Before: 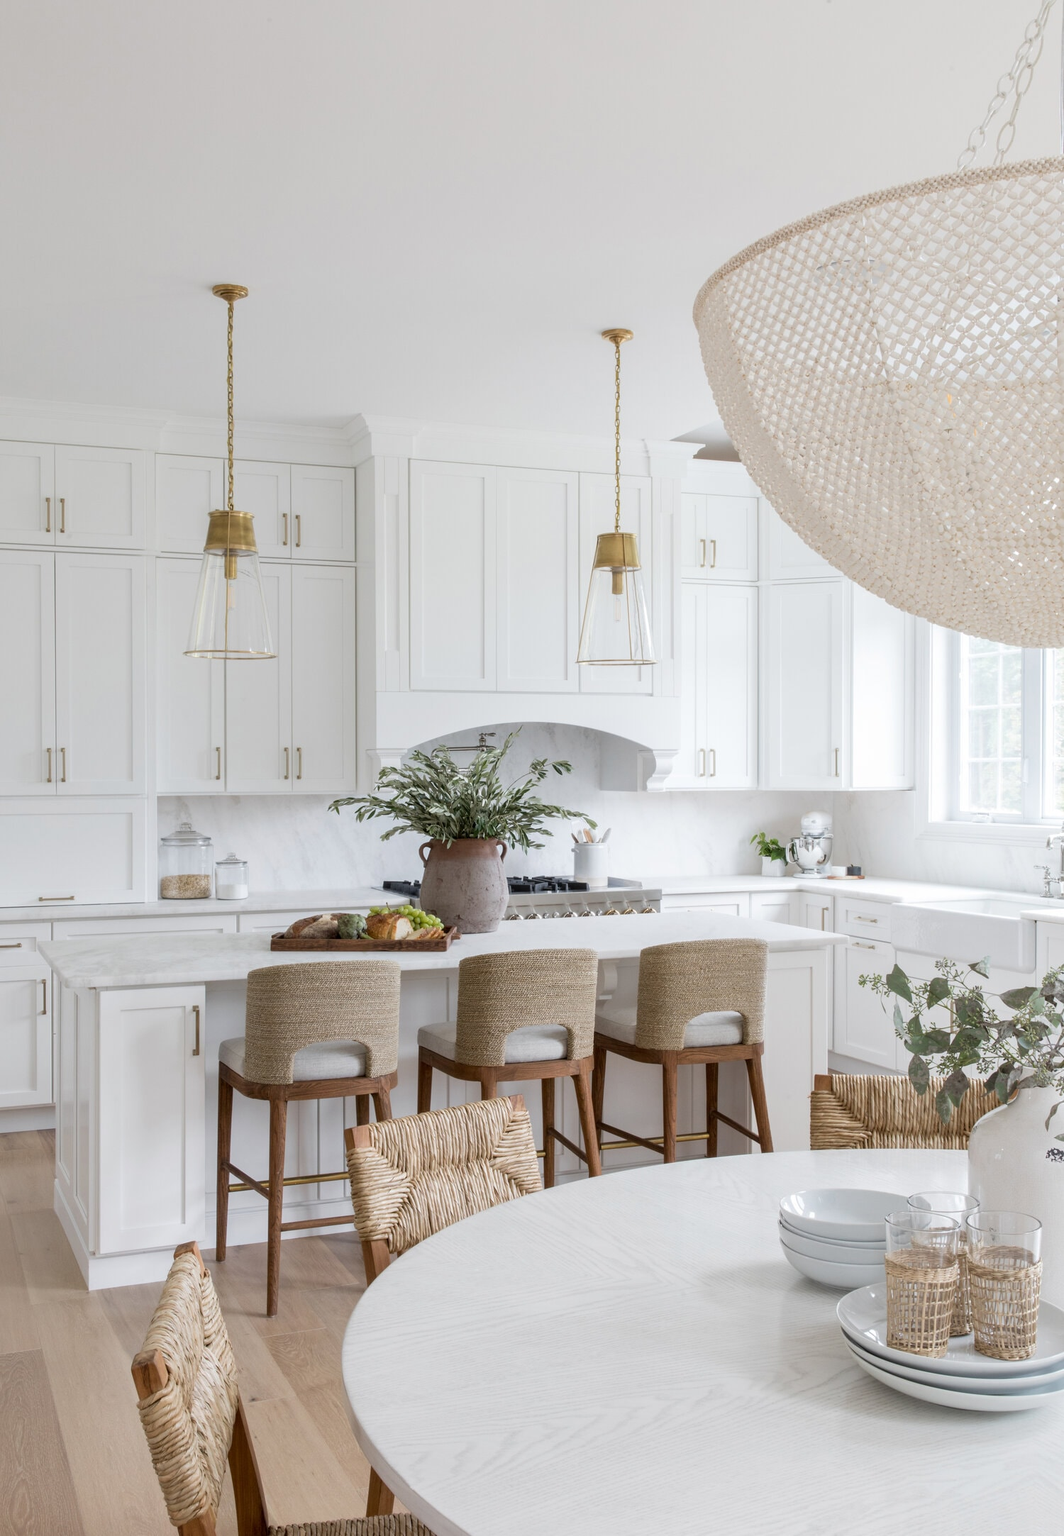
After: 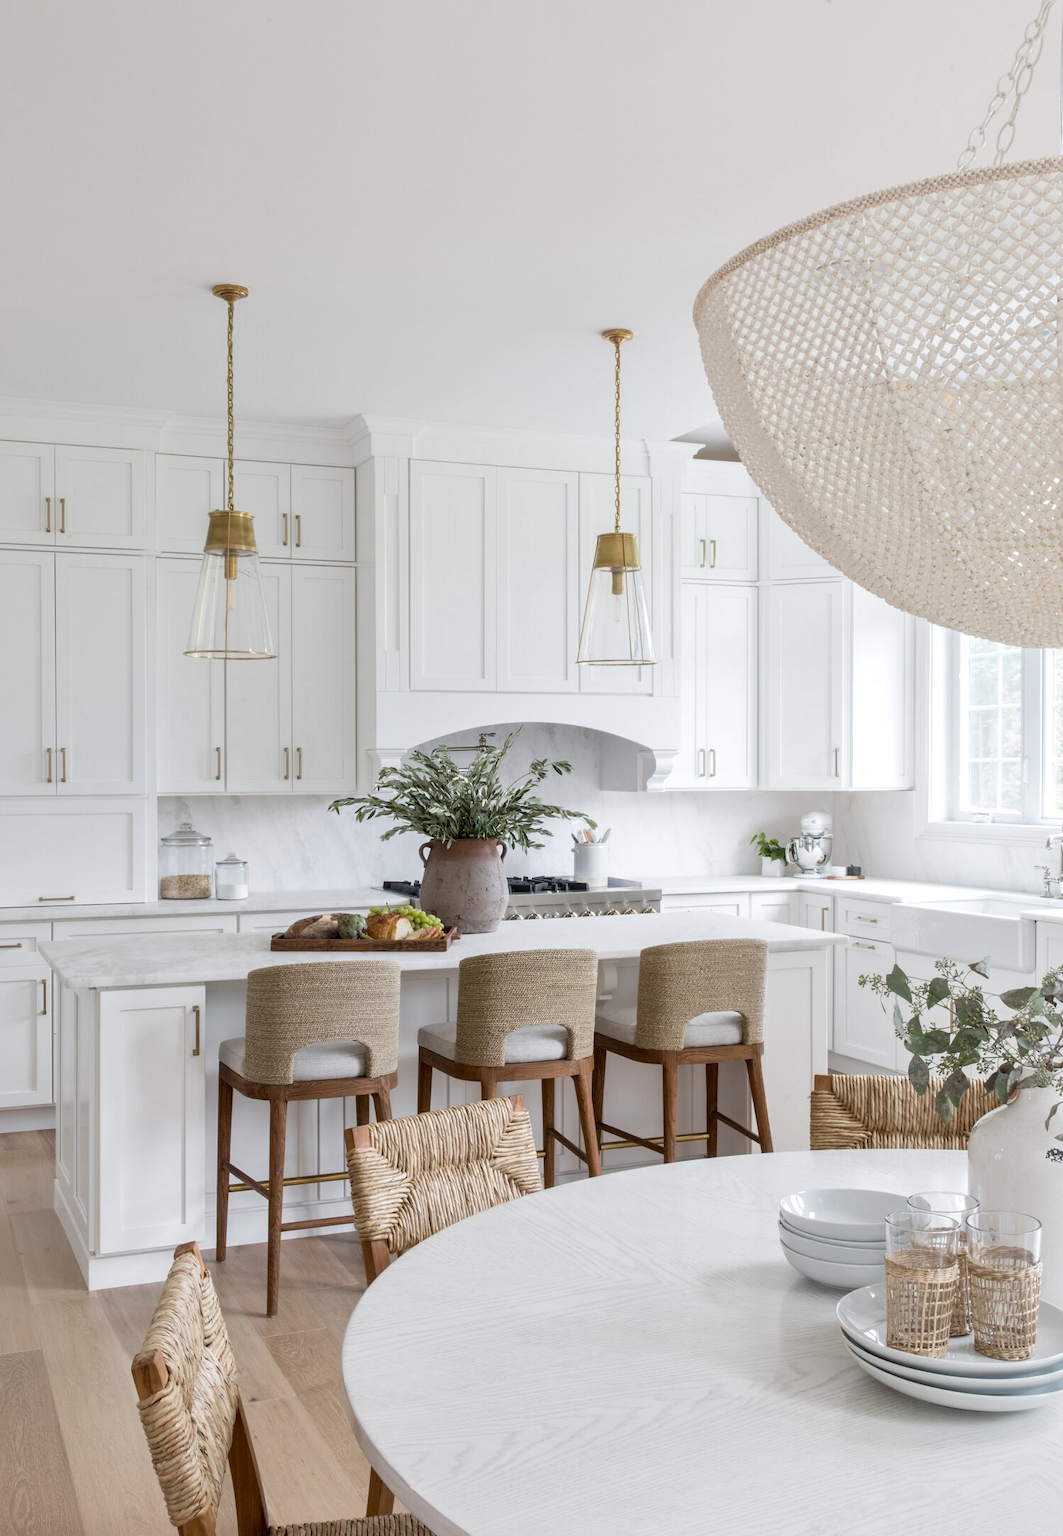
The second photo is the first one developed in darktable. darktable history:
local contrast: mode bilateral grid, contrast 21, coarseness 51, detail 121%, midtone range 0.2
